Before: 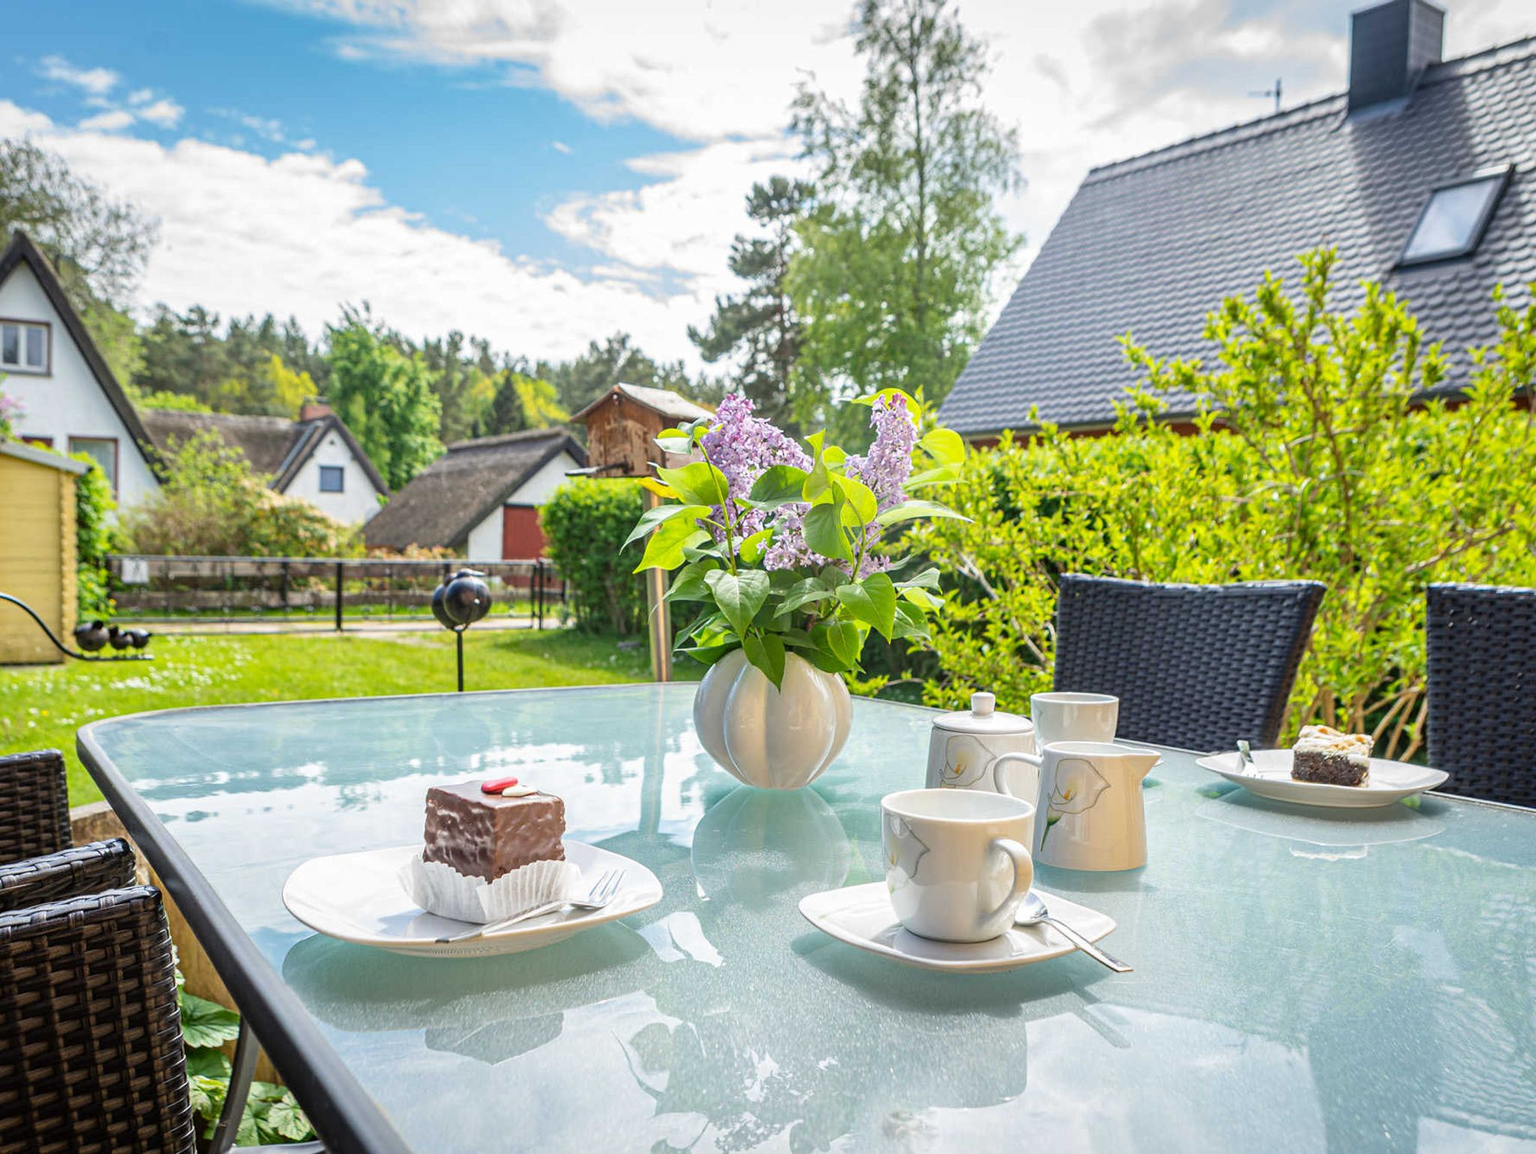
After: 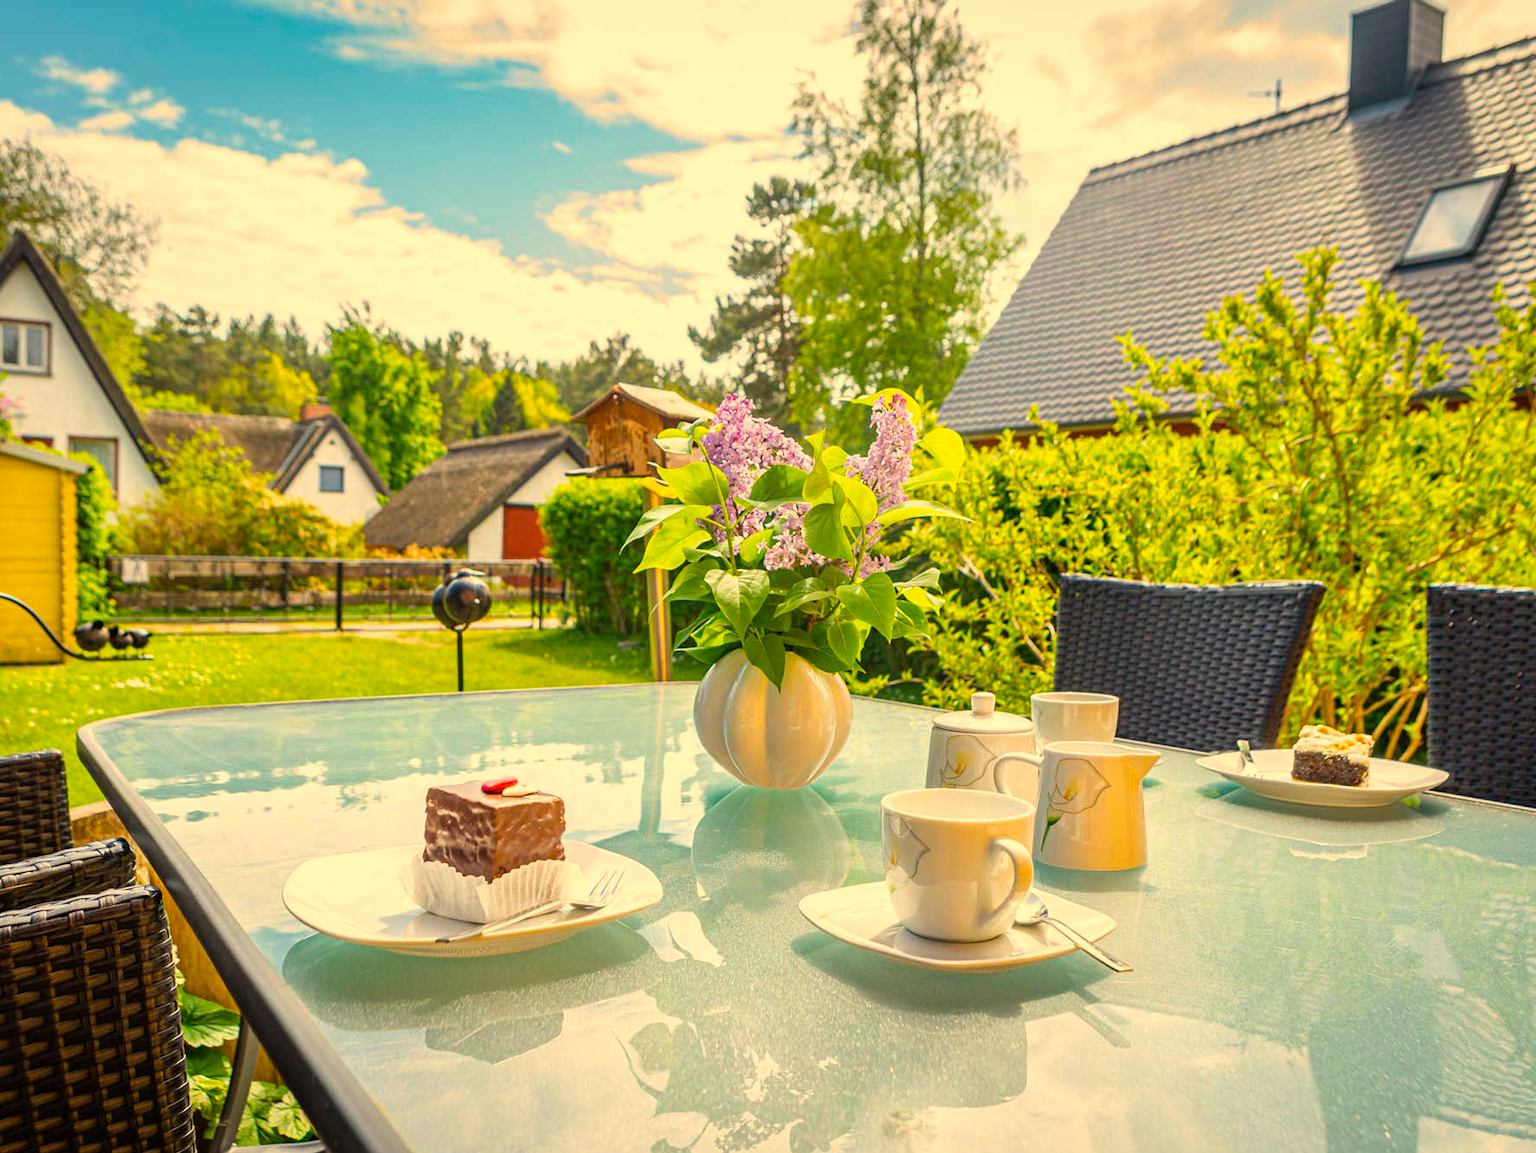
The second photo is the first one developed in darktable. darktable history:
white balance: red 1.123, blue 0.83
color balance rgb: linear chroma grading › global chroma 15%, perceptual saturation grading › global saturation 30%
